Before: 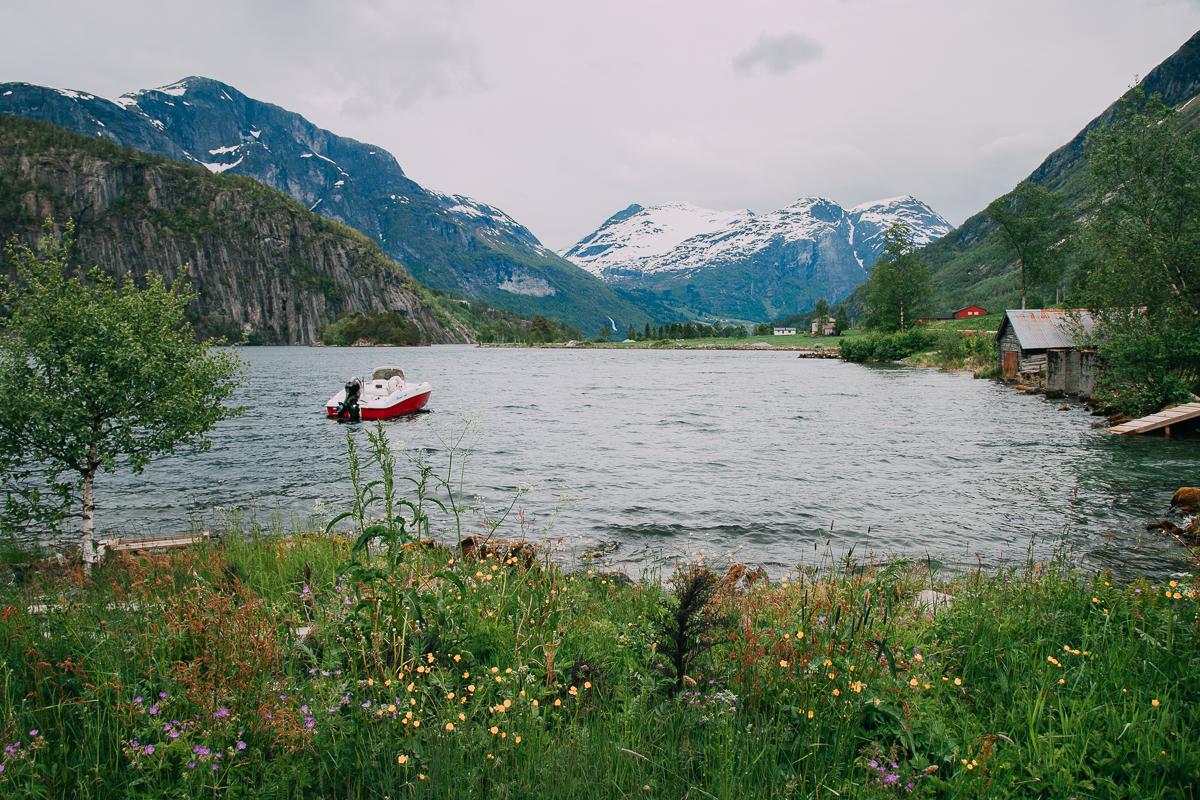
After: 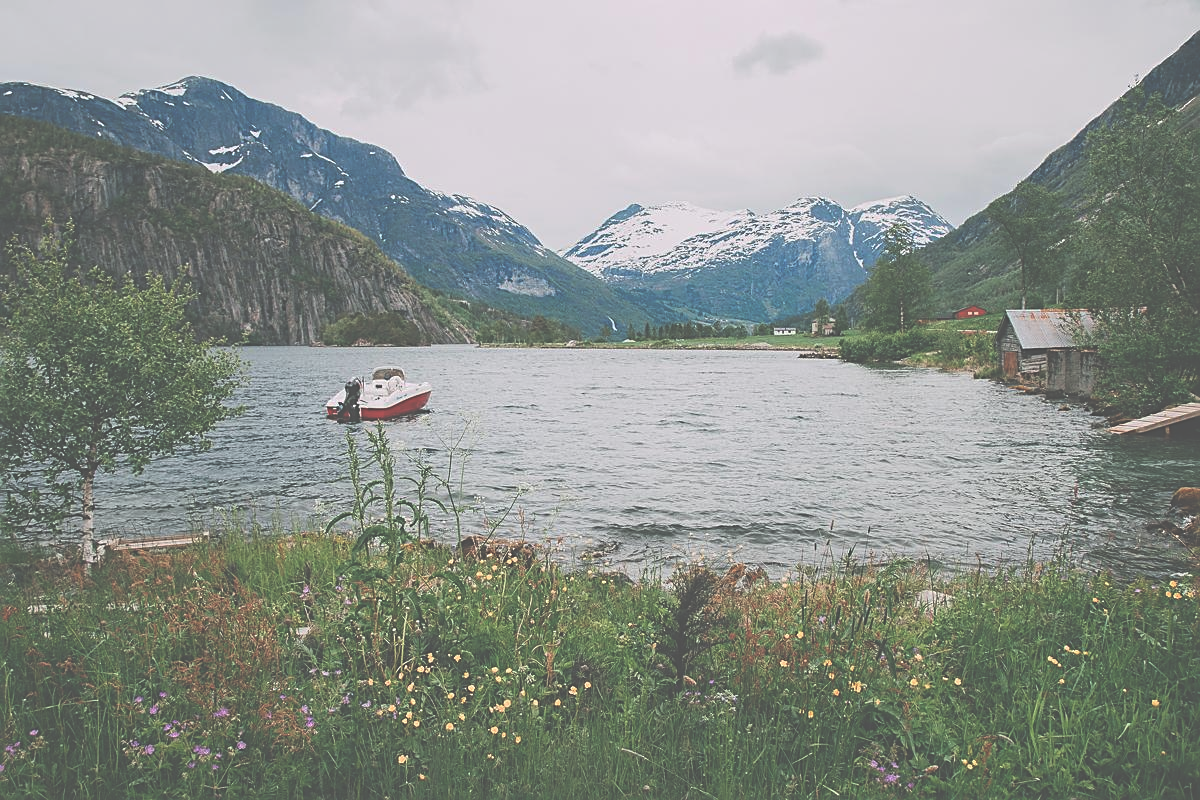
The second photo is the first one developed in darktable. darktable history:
contrast brightness saturation: saturation -0.037
sharpen: on, module defaults
exposure: black level correction -0.086, compensate highlight preservation false
